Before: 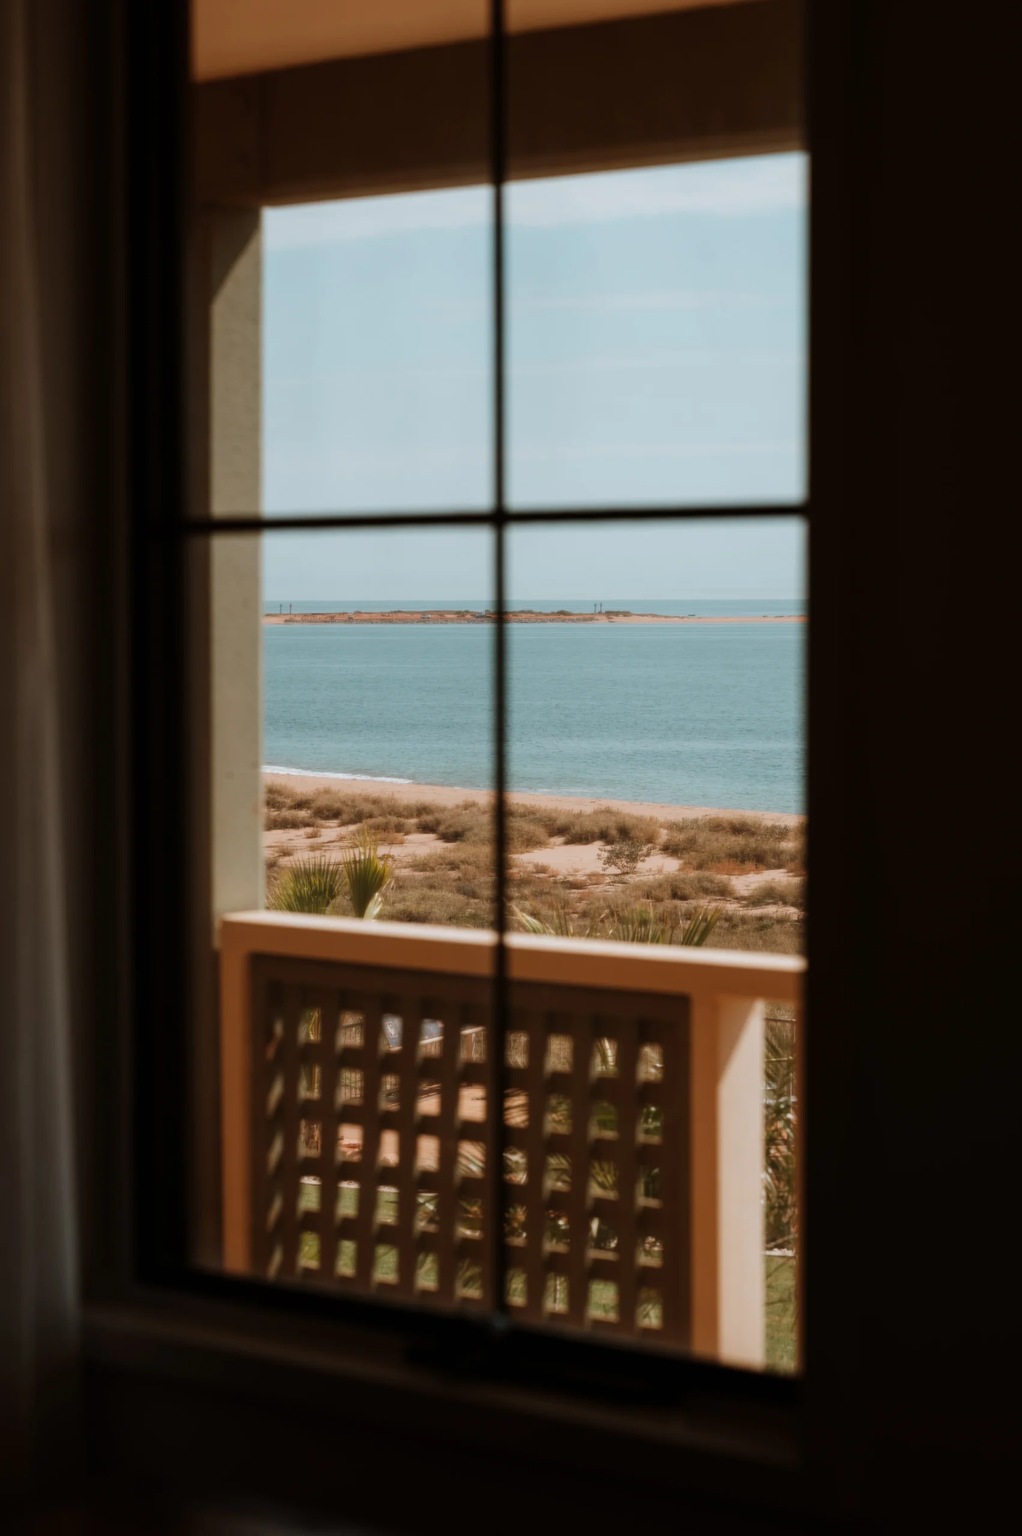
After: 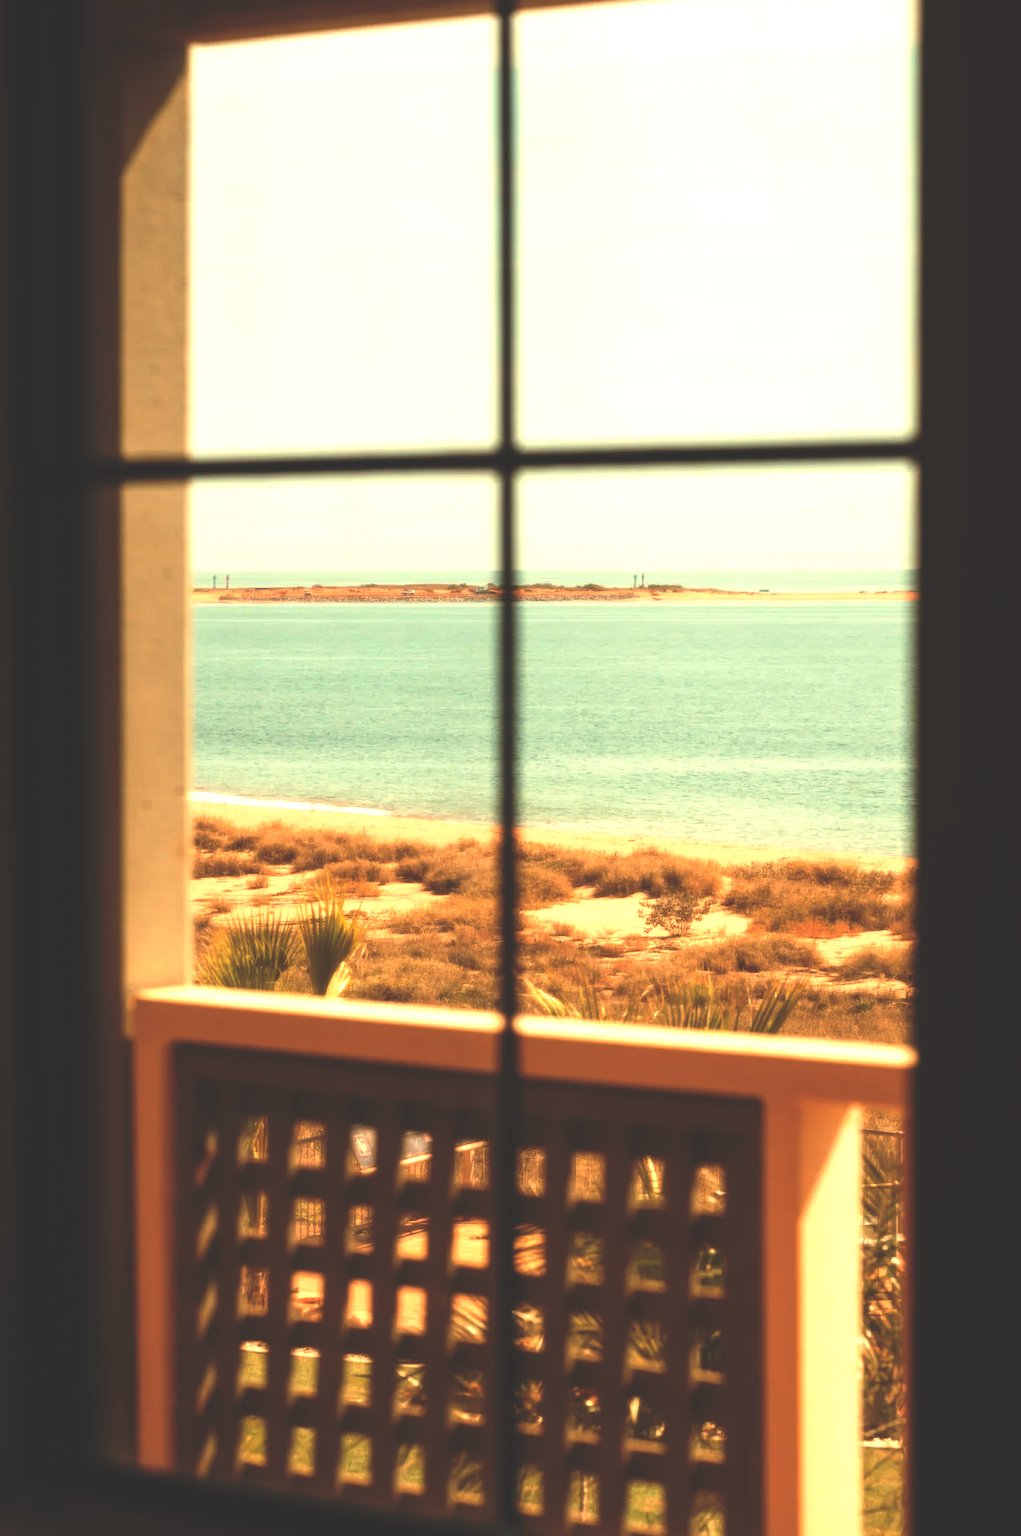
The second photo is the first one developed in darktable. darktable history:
white balance: red 1.123, blue 0.83
color contrast: green-magenta contrast 0.84, blue-yellow contrast 0.86
crop and rotate: left 11.831%, top 11.346%, right 13.429%, bottom 13.899%
color balance rgb: global vibrance 42.74%
rgb curve: curves: ch0 [(0, 0.186) (0.314, 0.284) (0.775, 0.708) (1, 1)], compensate middle gray true, preserve colors none
exposure: black level correction 0, exposure 1.2 EV, compensate highlight preservation false
